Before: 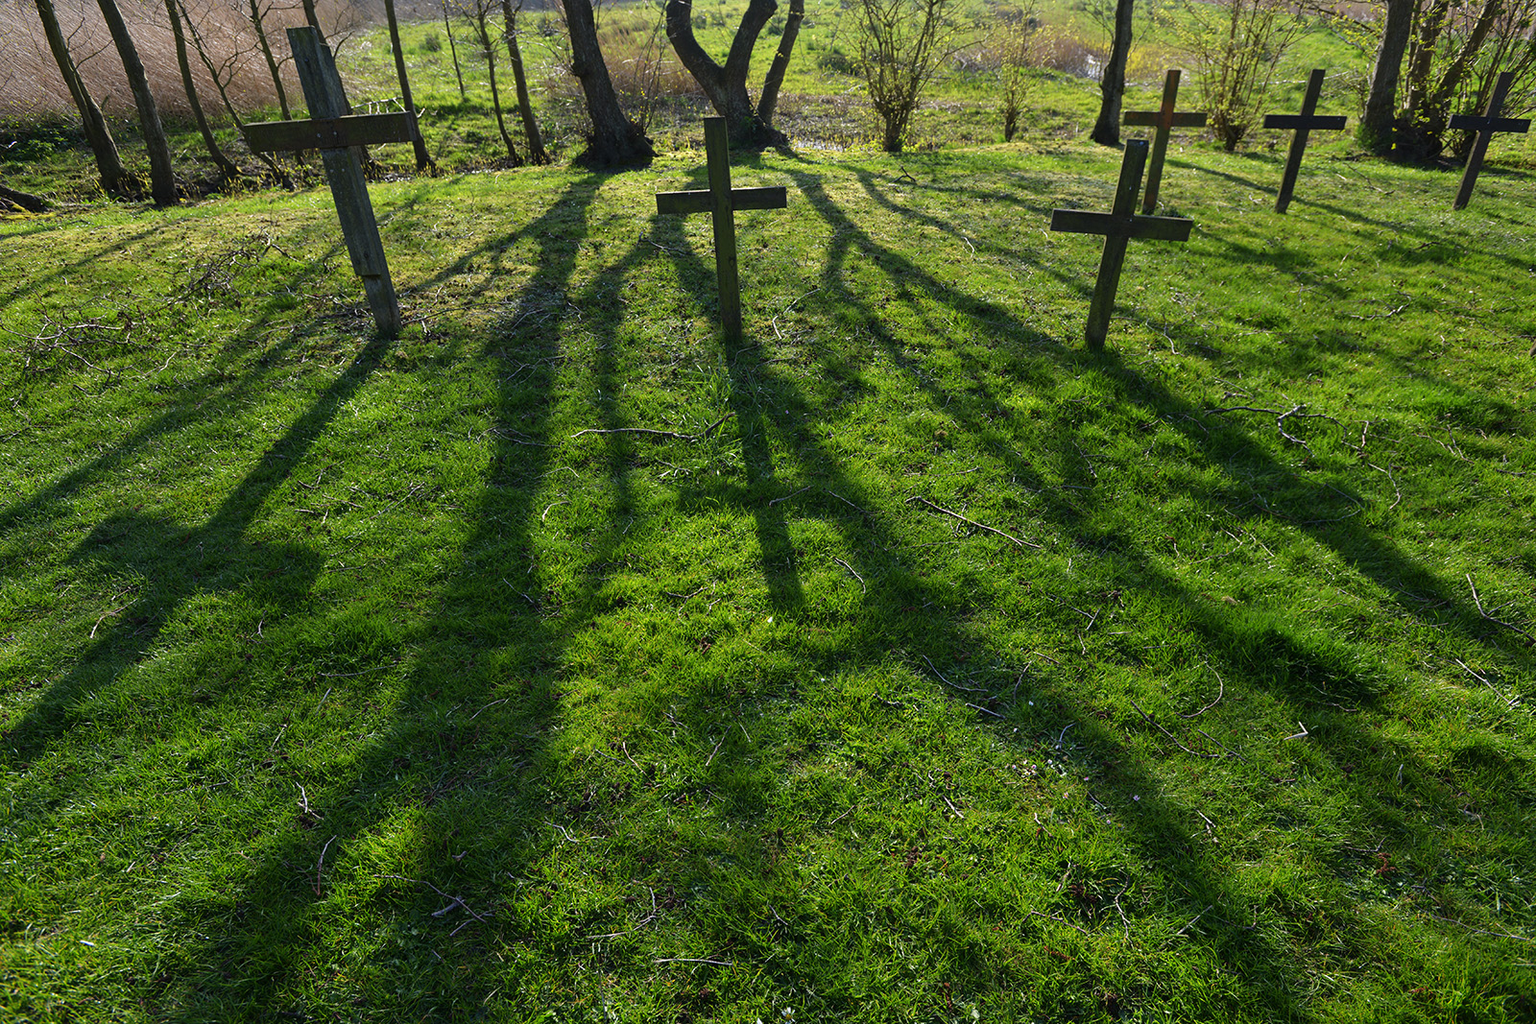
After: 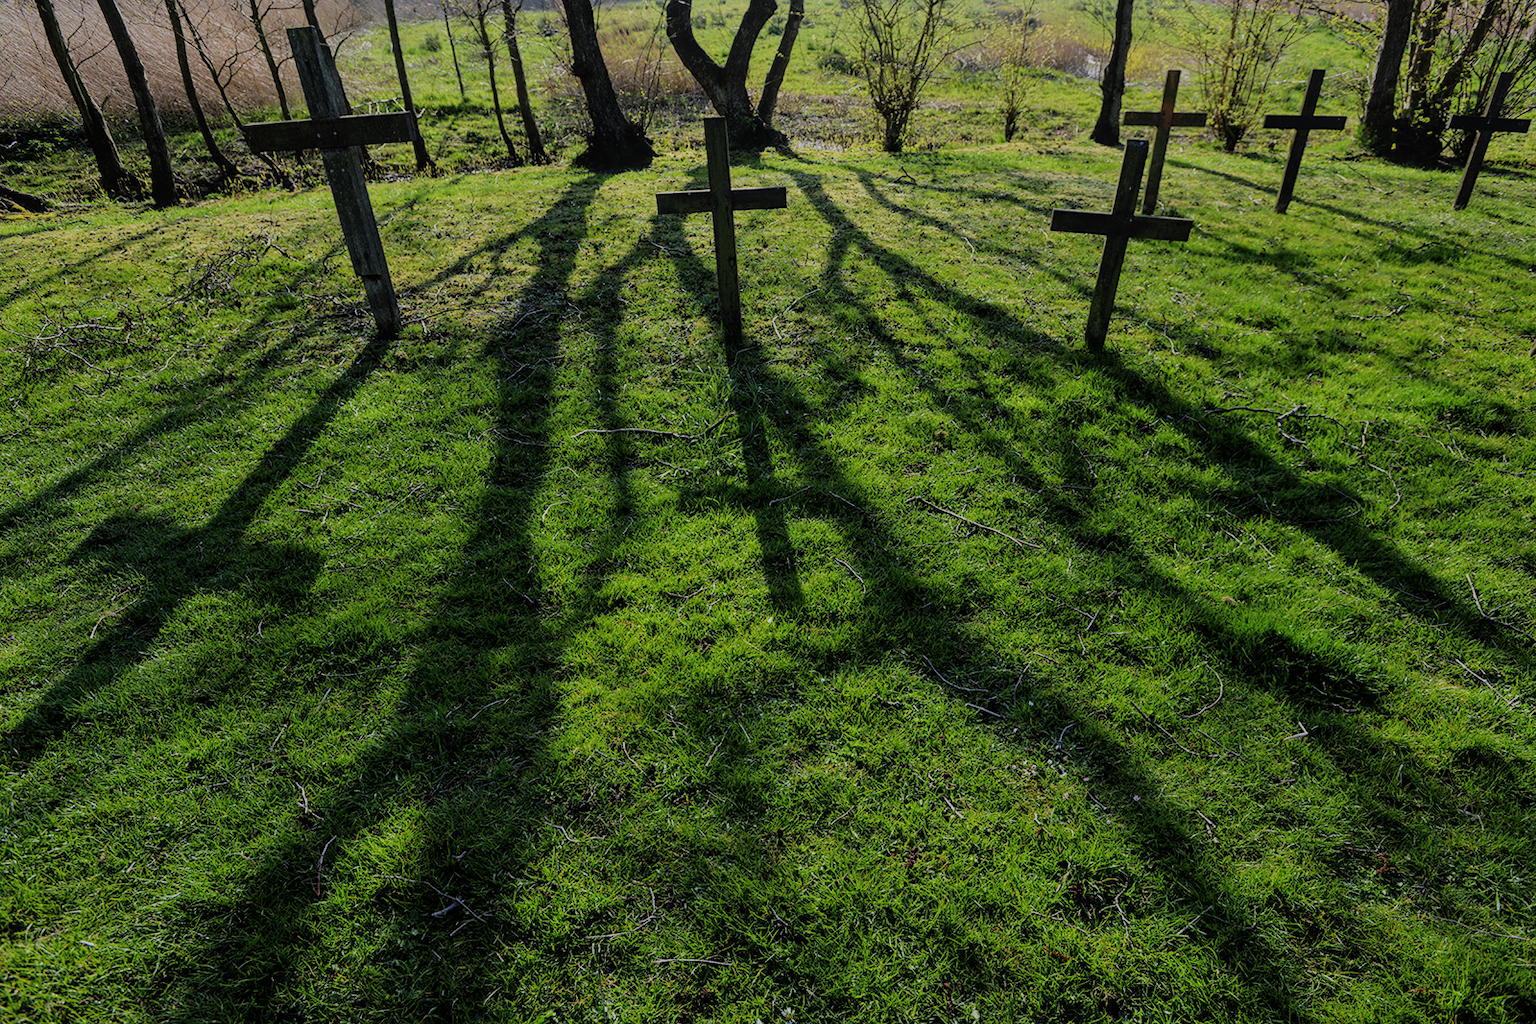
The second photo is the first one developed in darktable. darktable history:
filmic rgb: black relative exposure -6.15 EV, white relative exposure 6.95 EV, hardness 2.25
local contrast: detail 110%
